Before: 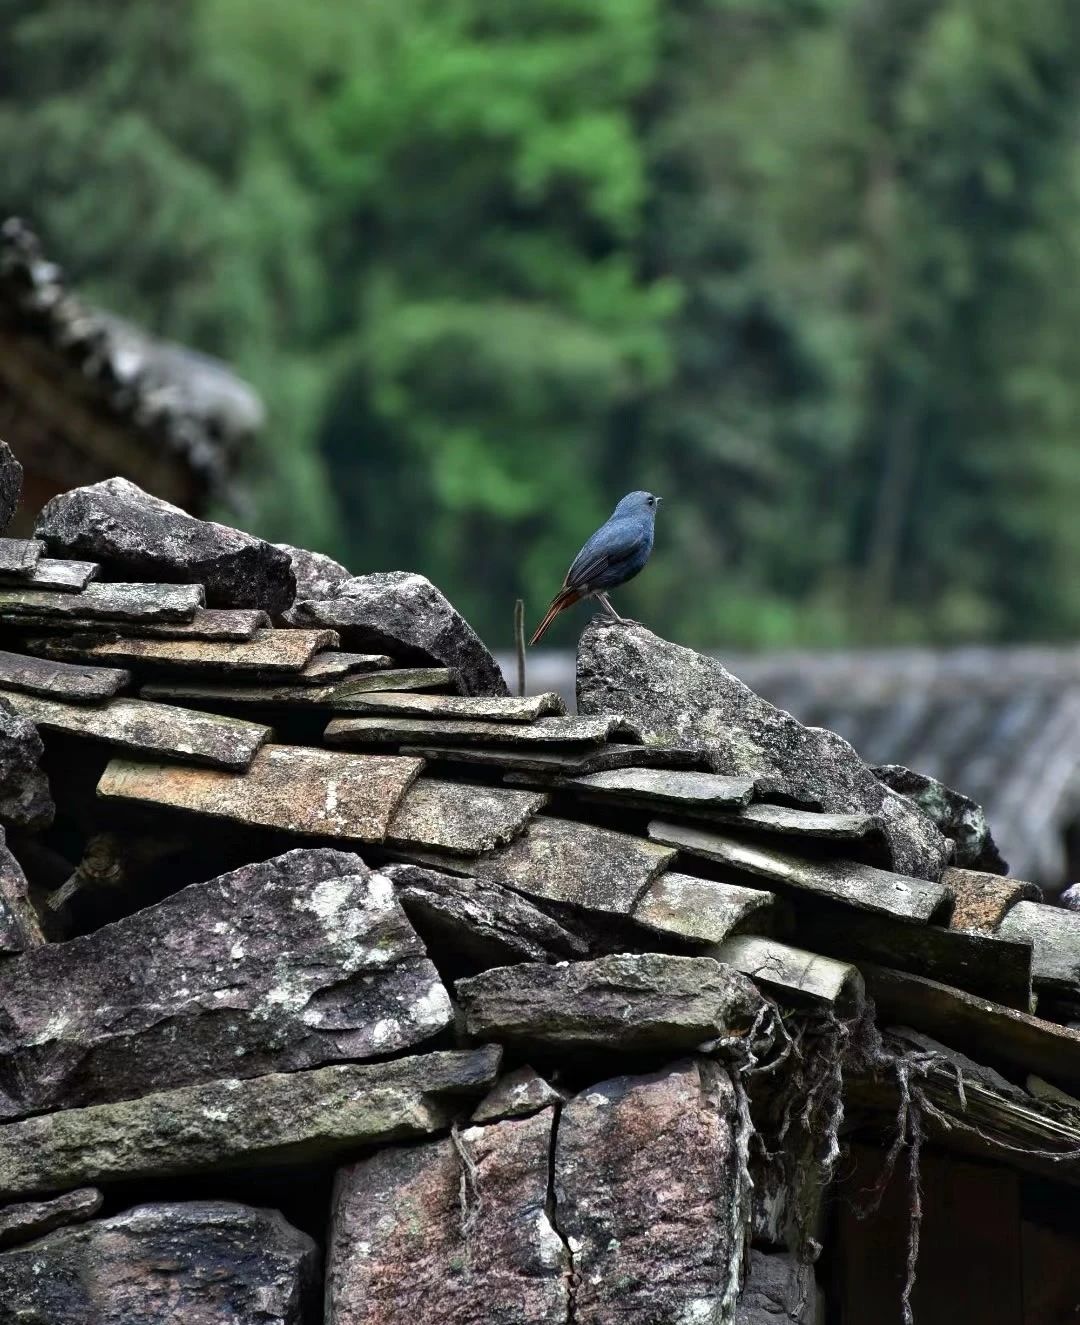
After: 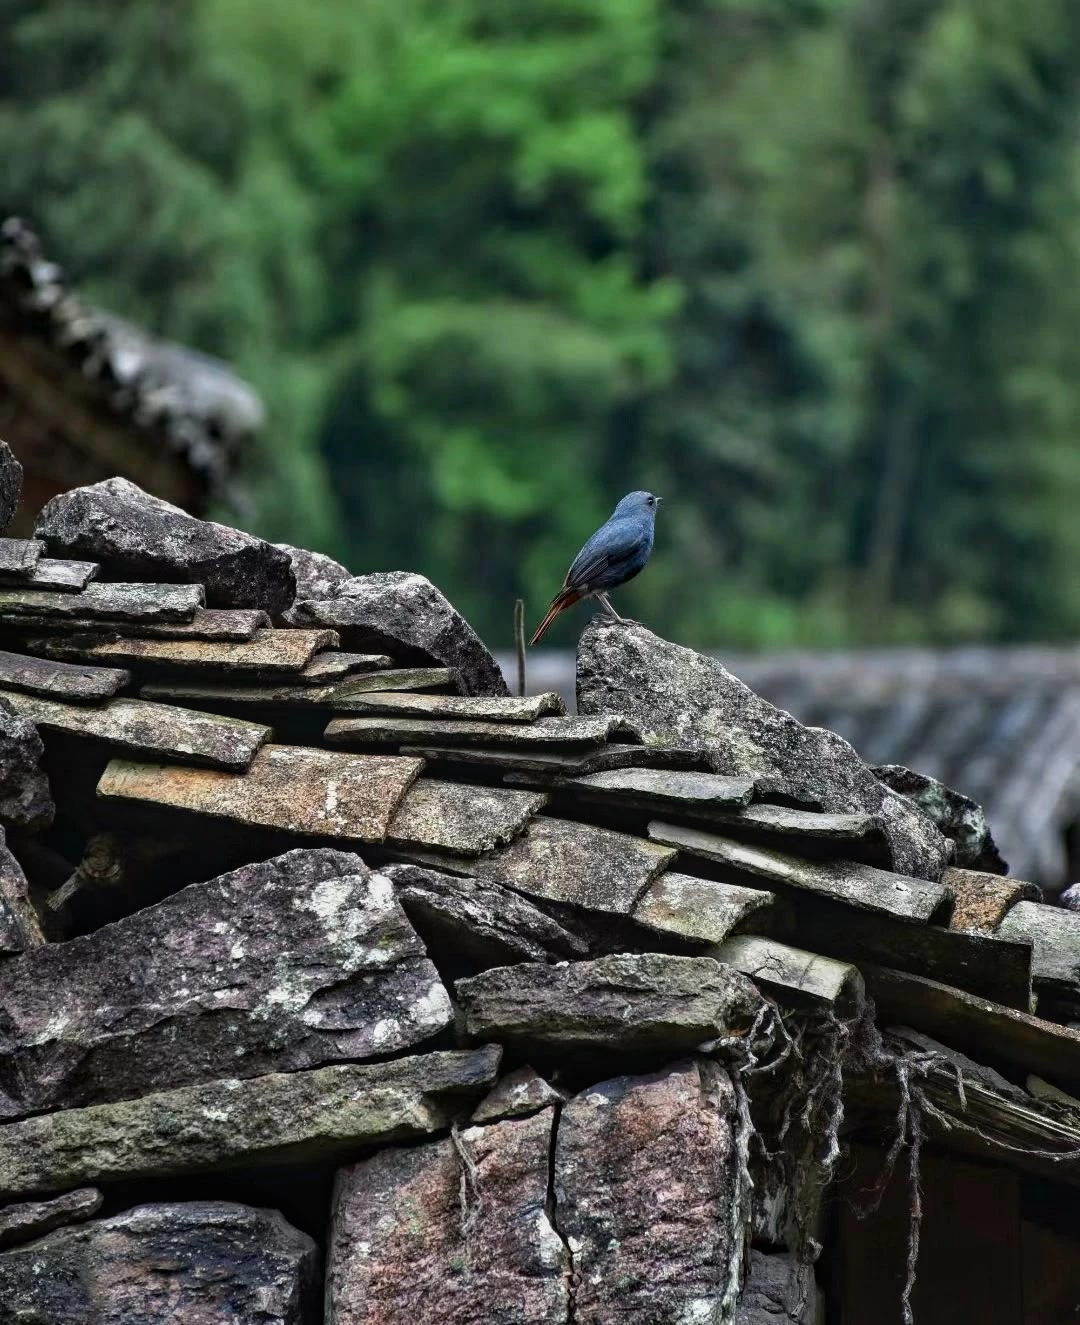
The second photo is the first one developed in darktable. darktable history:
haze removal: adaptive false
local contrast: detail 109%
